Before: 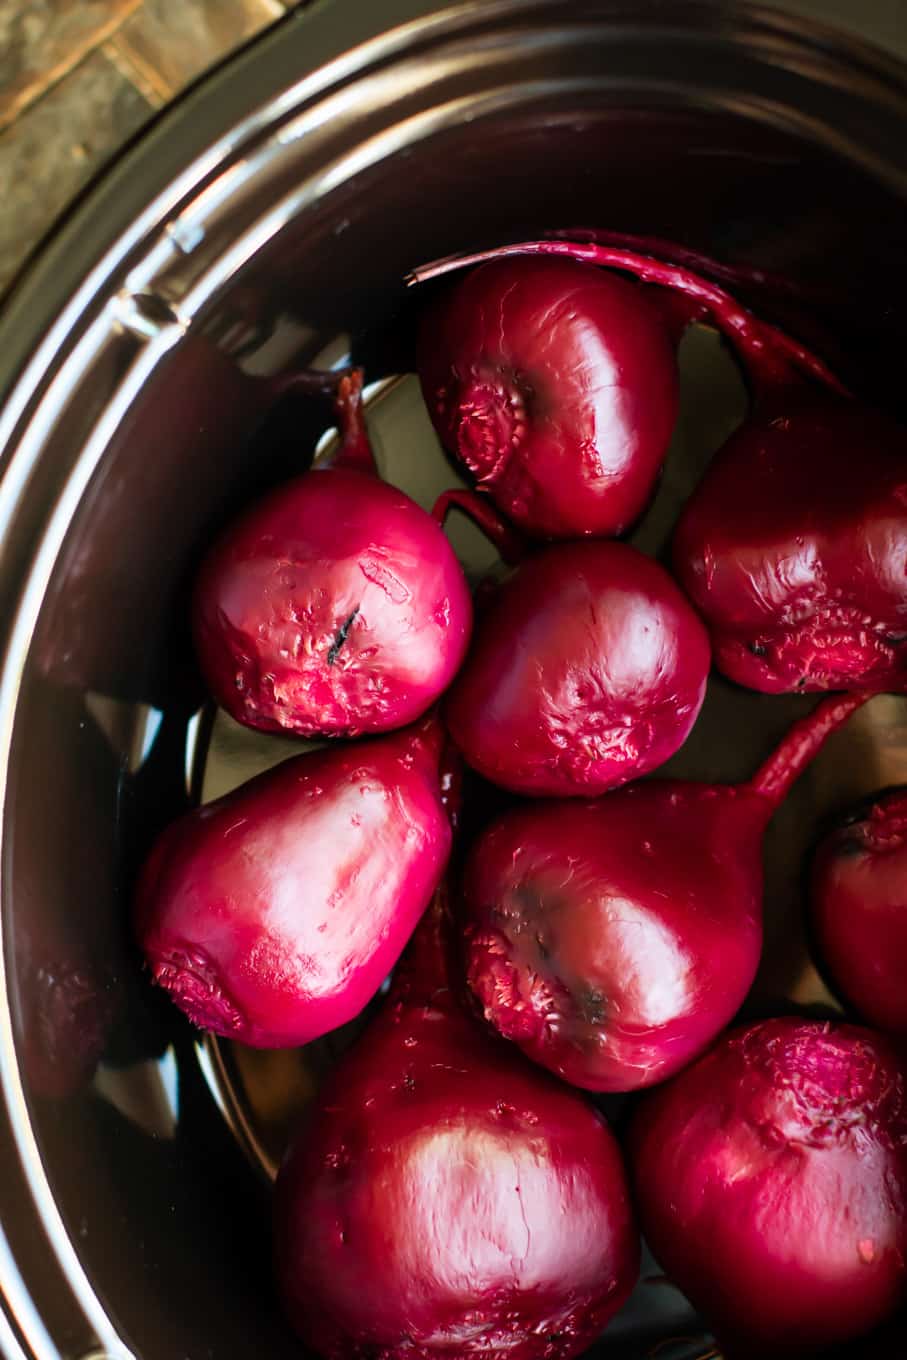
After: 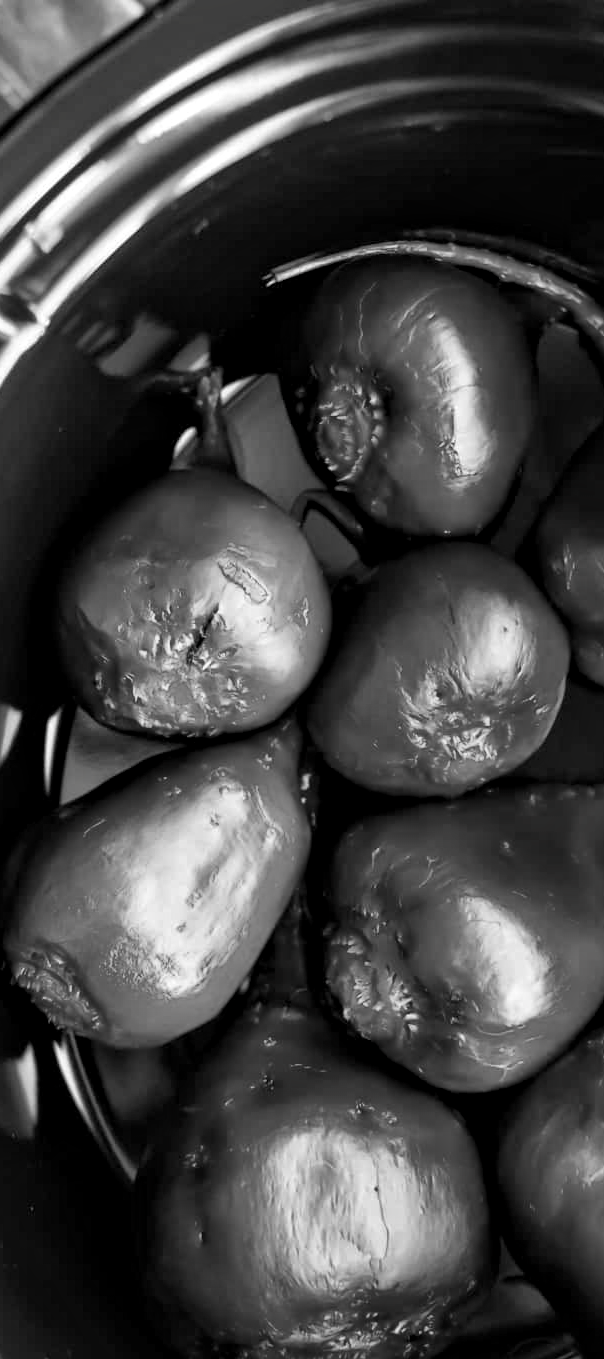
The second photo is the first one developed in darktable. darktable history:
local contrast: mode bilateral grid, contrast 20, coarseness 21, detail 150%, midtone range 0.2
crop and rotate: left 15.605%, right 17.707%
contrast brightness saturation: saturation -0.996
